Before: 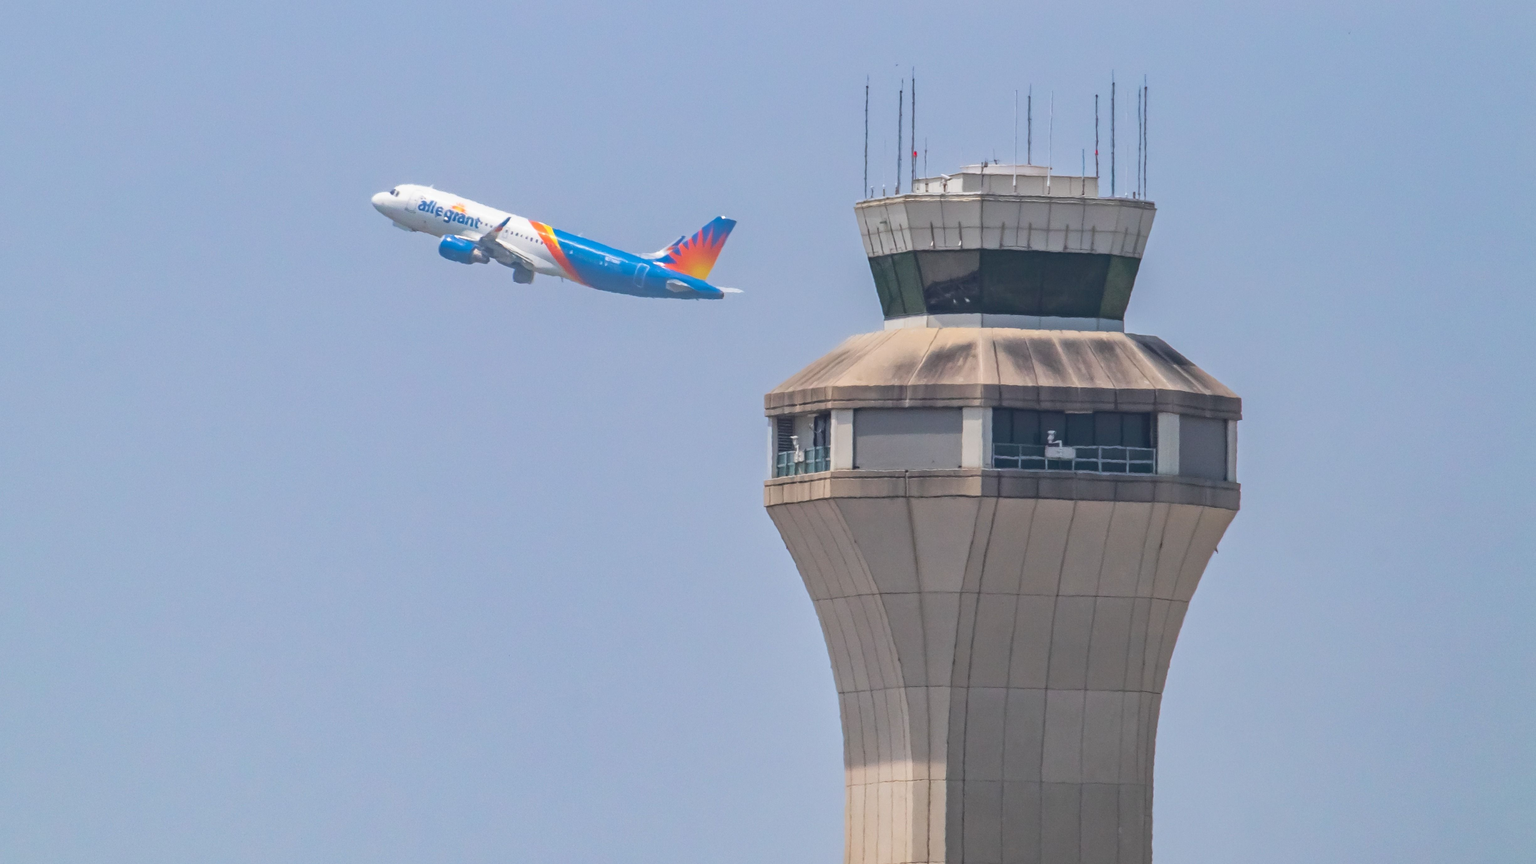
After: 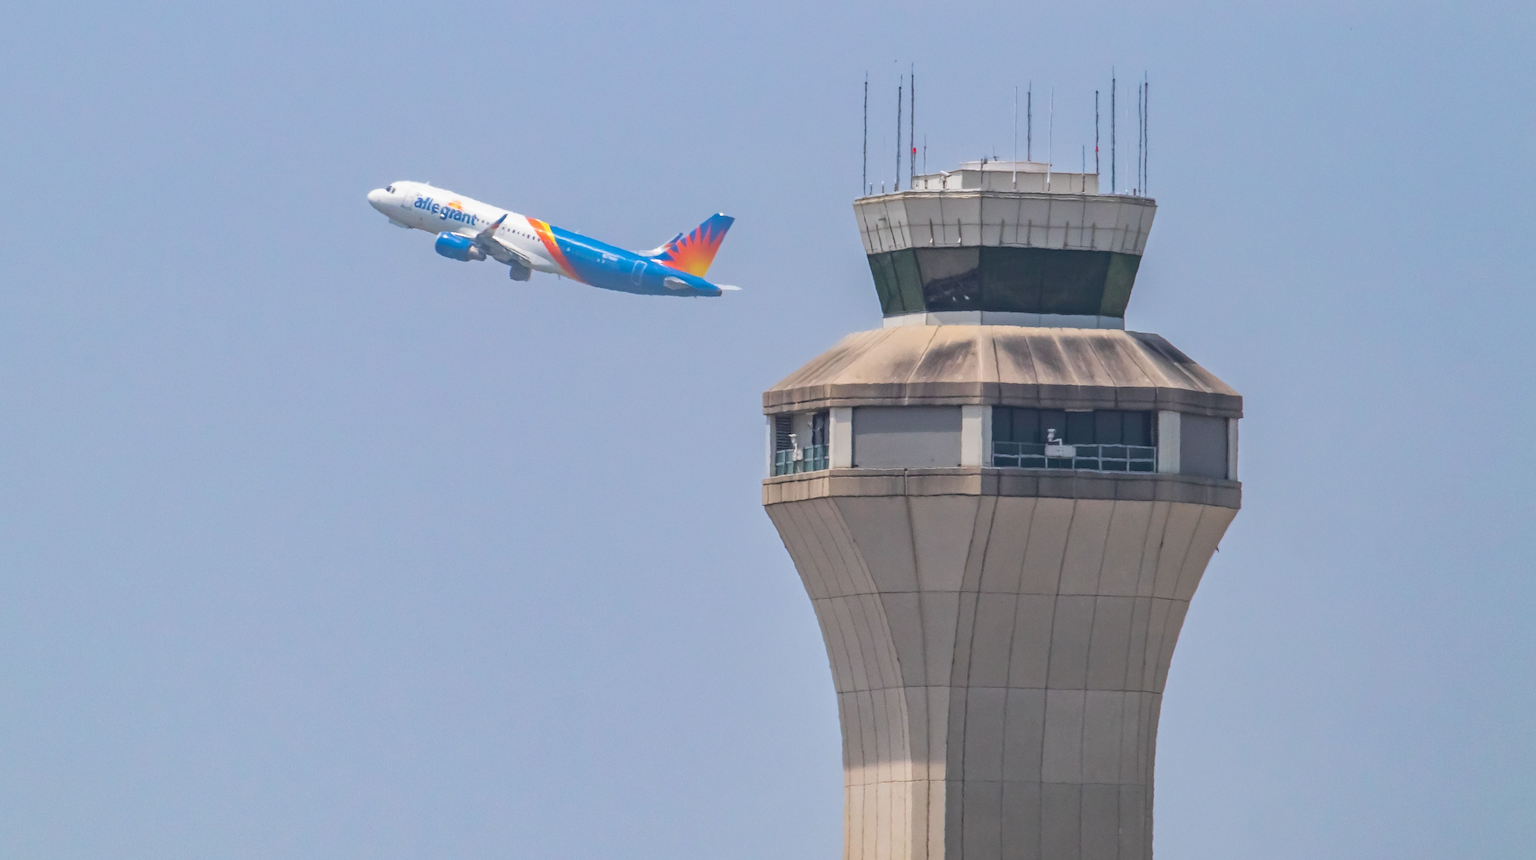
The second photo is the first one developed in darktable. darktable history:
crop: left 0.431%, top 0.553%, right 0.142%, bottom 0.497%
